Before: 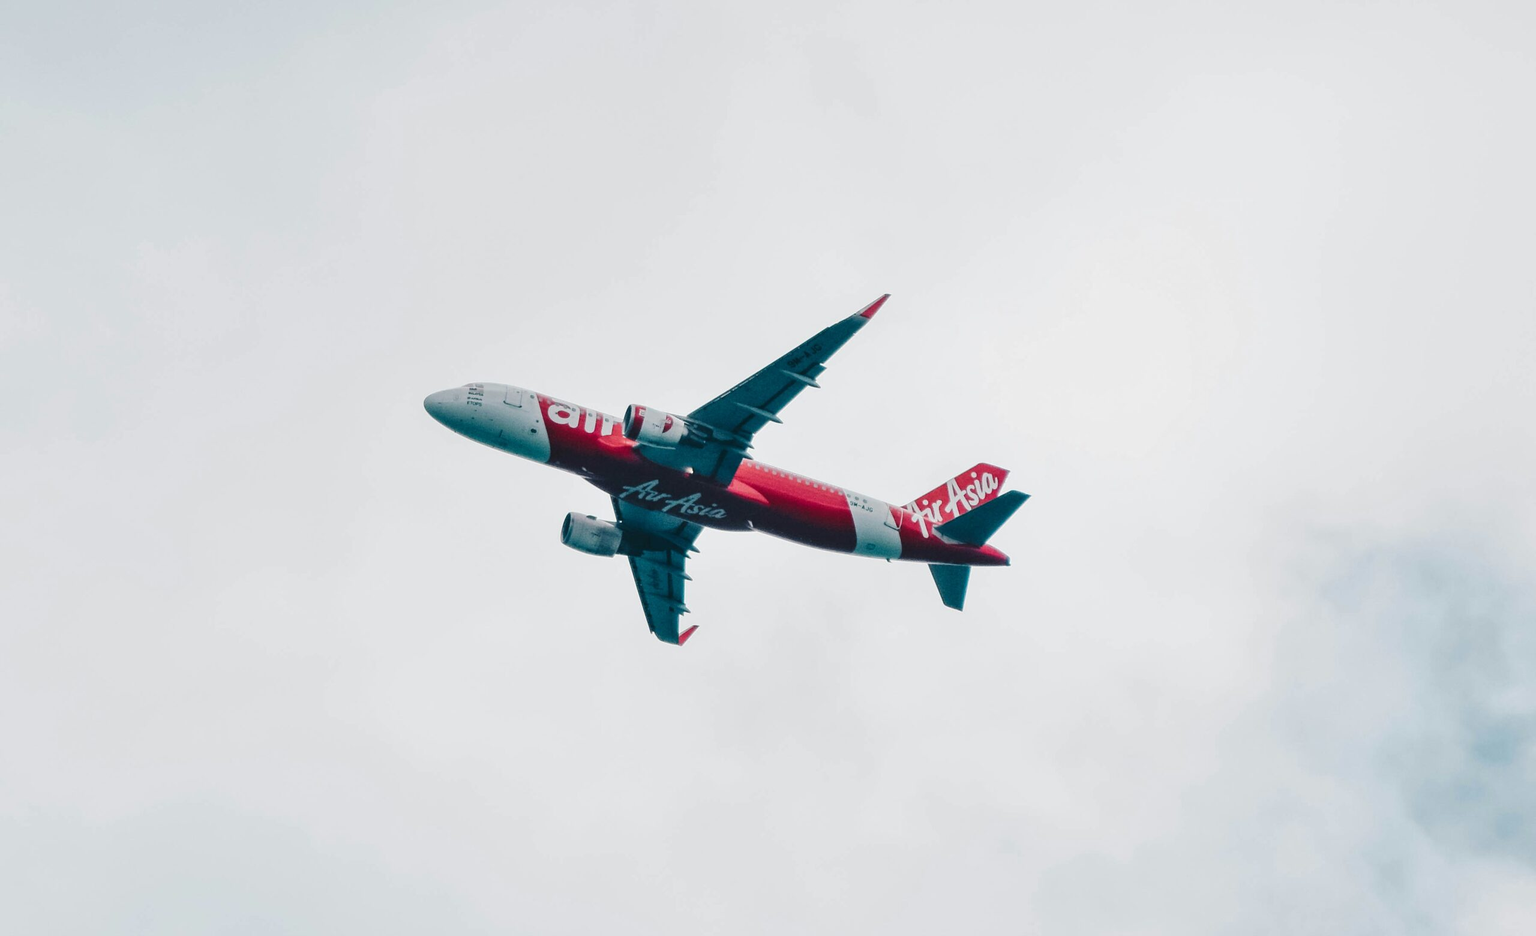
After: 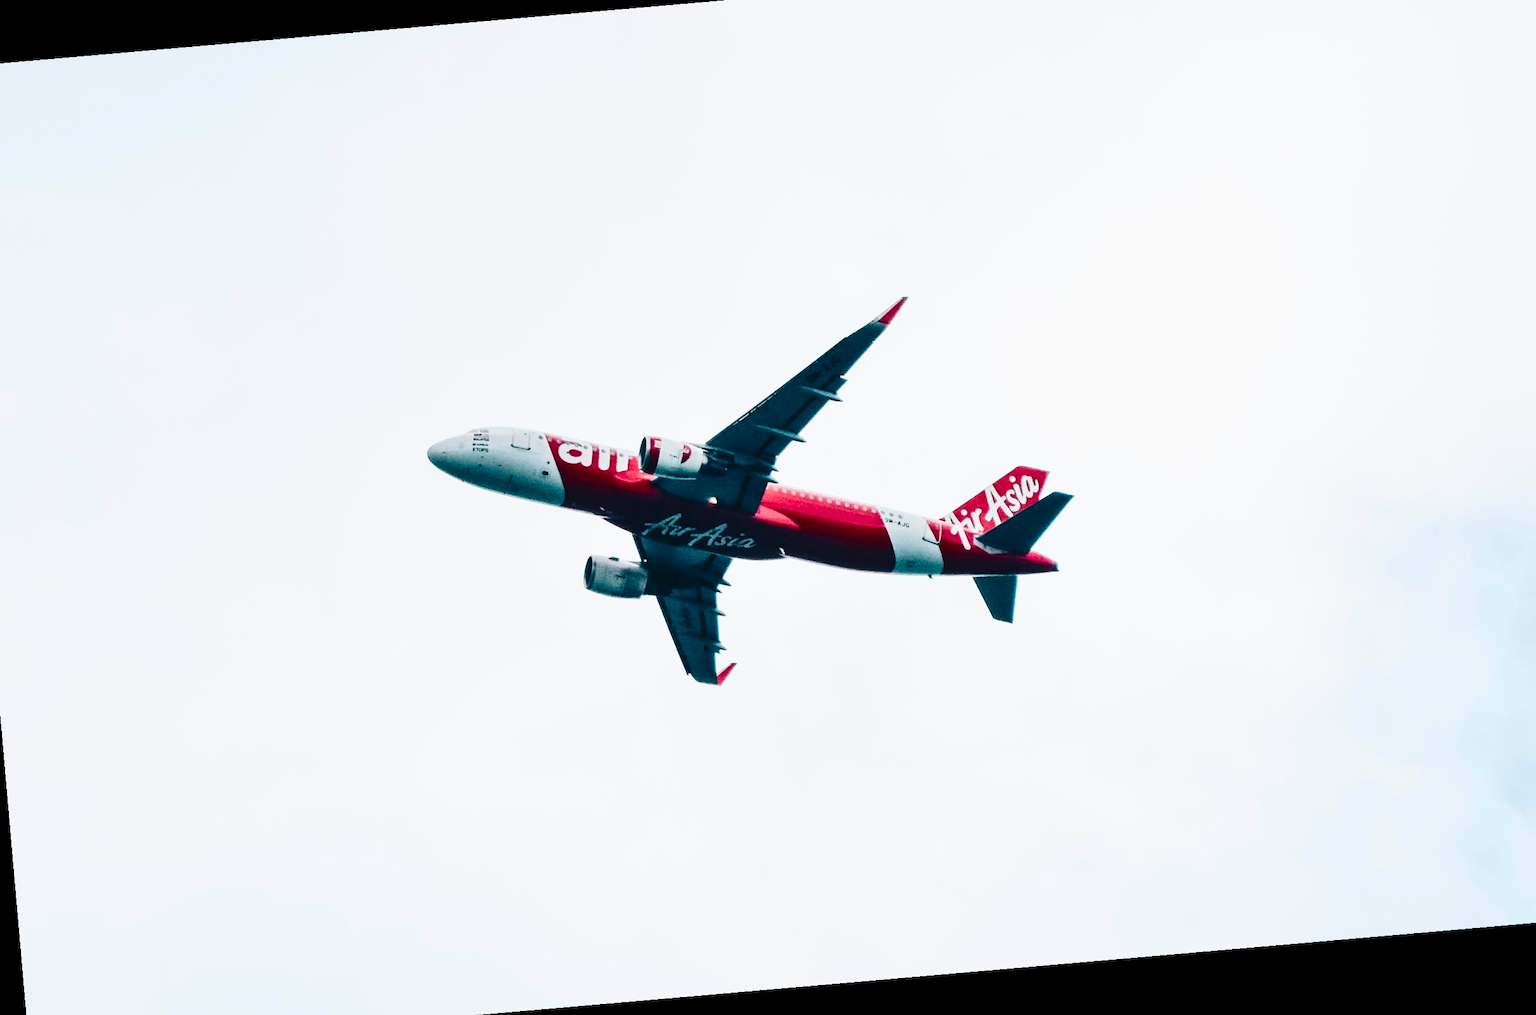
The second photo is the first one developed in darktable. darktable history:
crop: left 3.305%, top 6.436%, right 6.389%, bottom 3.258%
contrast brightness saturation: contrast 0.4, brightness 0.05, saturation 0.25
rotate and perspective: rotation -4.98°, automatic cropping off
